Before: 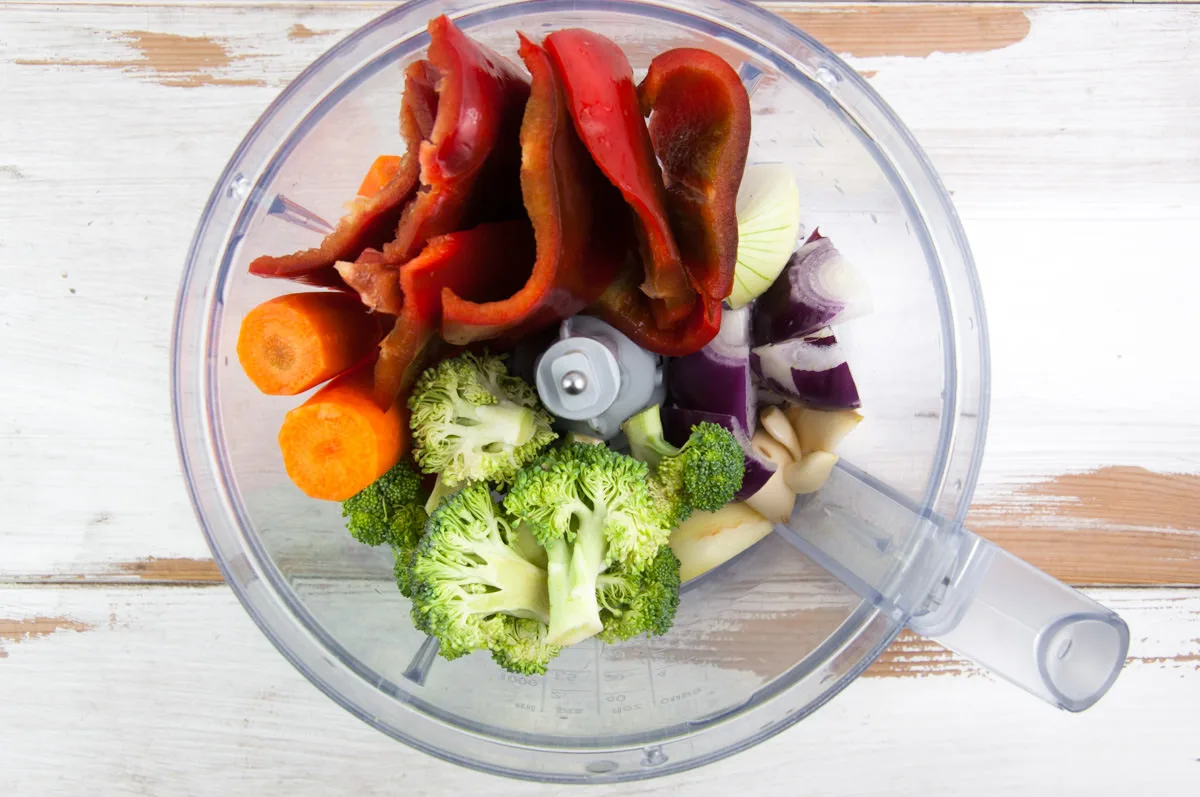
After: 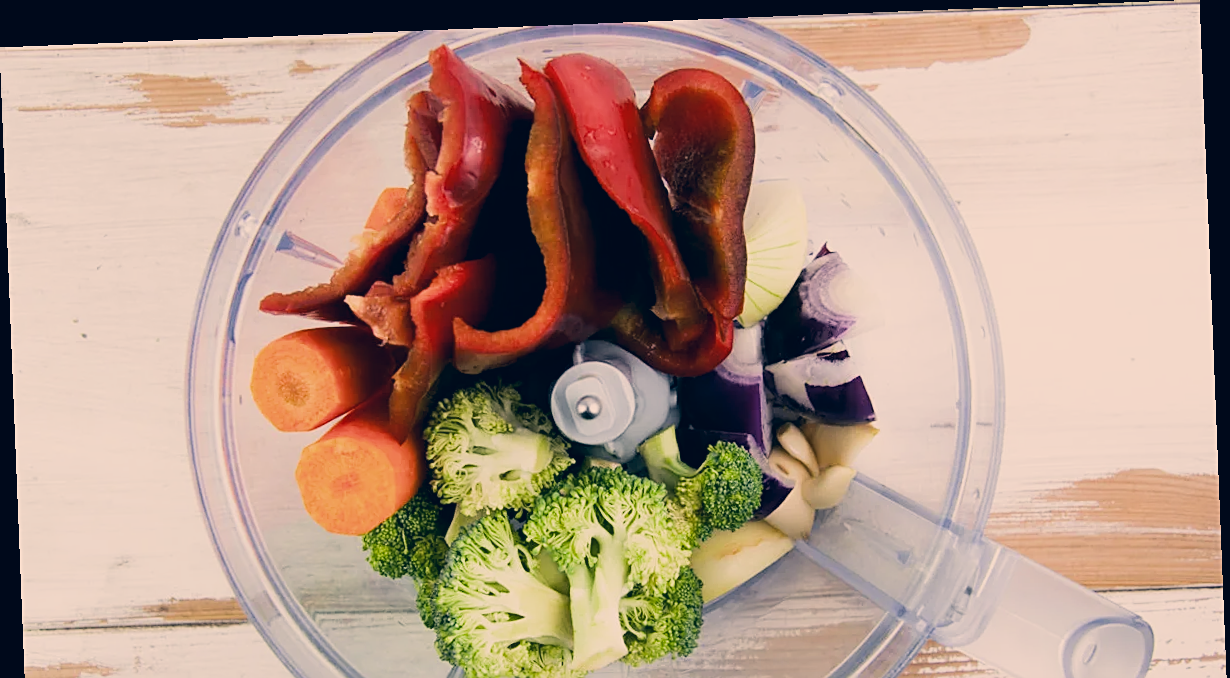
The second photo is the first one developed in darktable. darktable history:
exposure: exposure -0.21 EV, compensate highlight preservation false
crop: bottom 19.644%
color correction: highlights a* 10.32, highlights b* 14.66, shadows a* -9.59, shadows b* -15.02
tone equalizer: -8 EV -0.75 EV, -7 EV -0.7 EV, -6 EV -0.6 EV, -5 EV -0.4 EV, -3 EV 0.4 EV, -2 EV 0.6 EV, -1 EV 0.7 EV, +0 EV 0.75 EV, edges refinement/feathering 500, mask exposure compensation -1.57 EV, preserve details no
white balance: emerald 1
sharpen: on, module defaults
filmic rgb: black relative exposure -13 EV, threshold 3 EV, target white luminance 85%, hardness 6.3, latitude 42.11%, contrast 0.858, shadows ↔ highlights balance 8.63%, color science v4 (2020), enable highlight reconstruction true
rotate and perspective: rotation -2.29°, automatic cropping off
